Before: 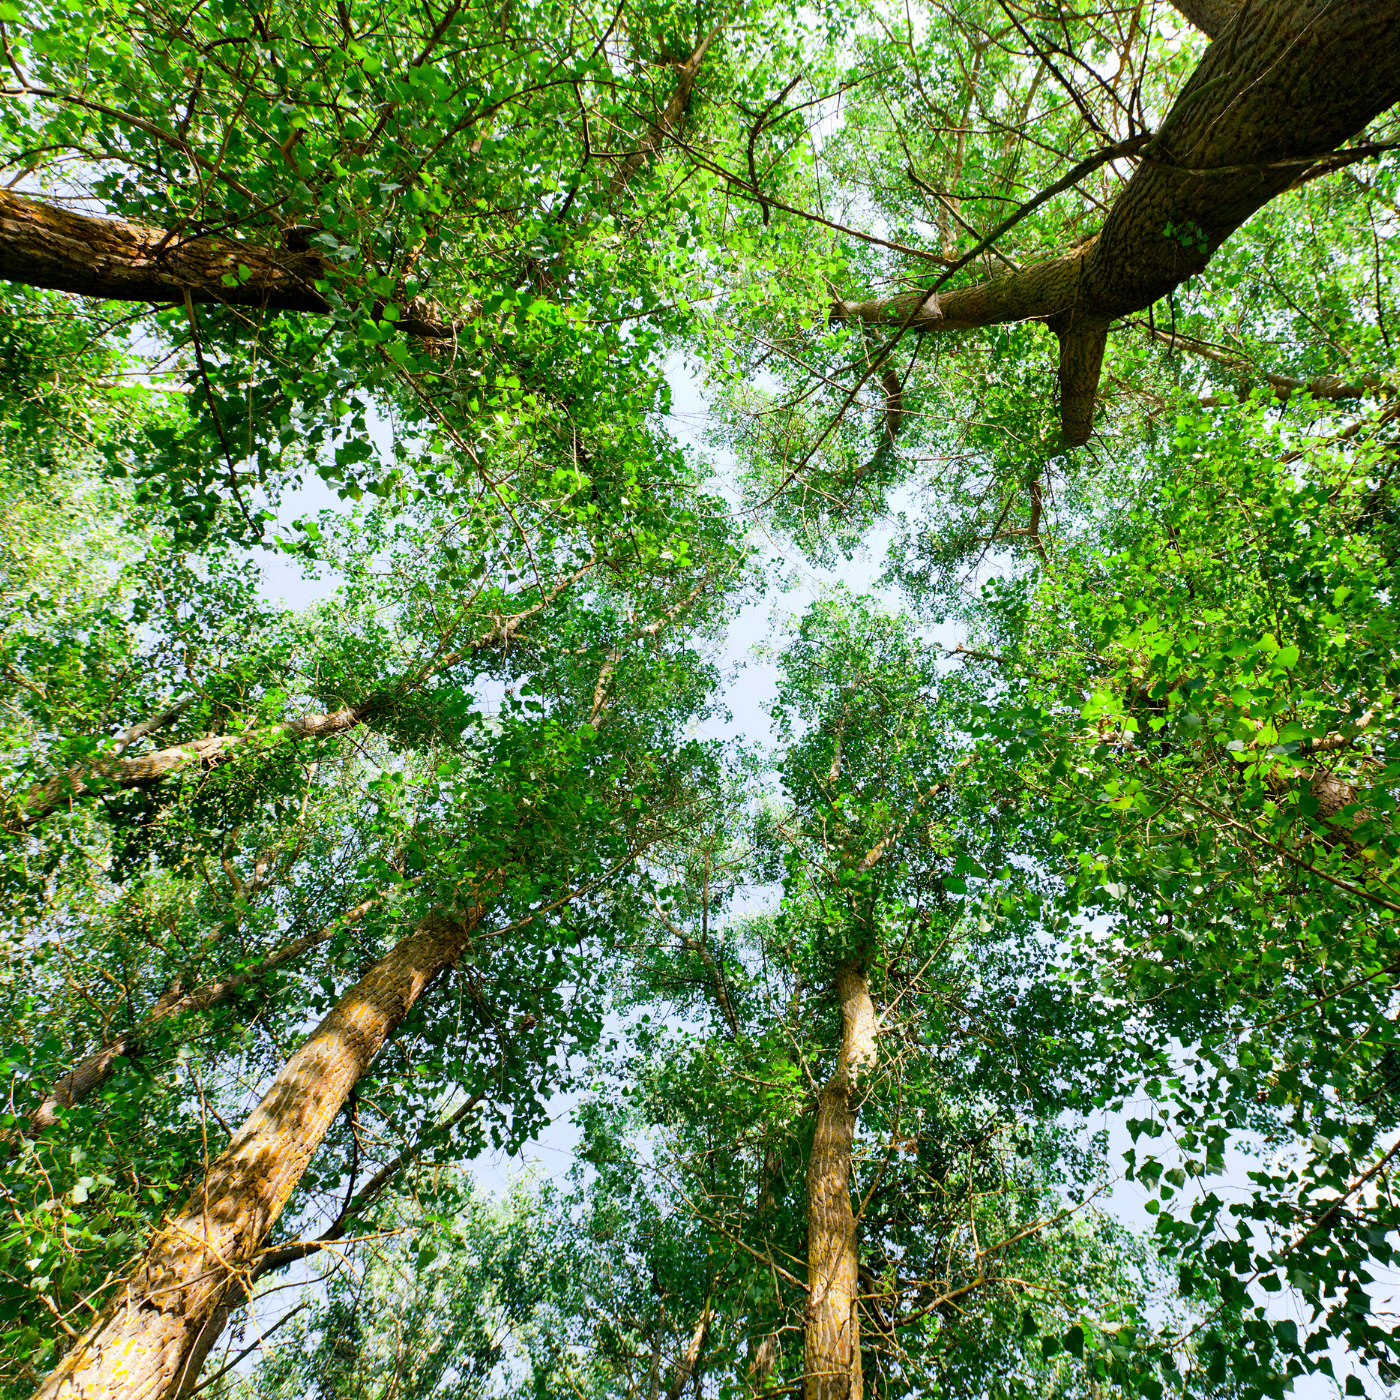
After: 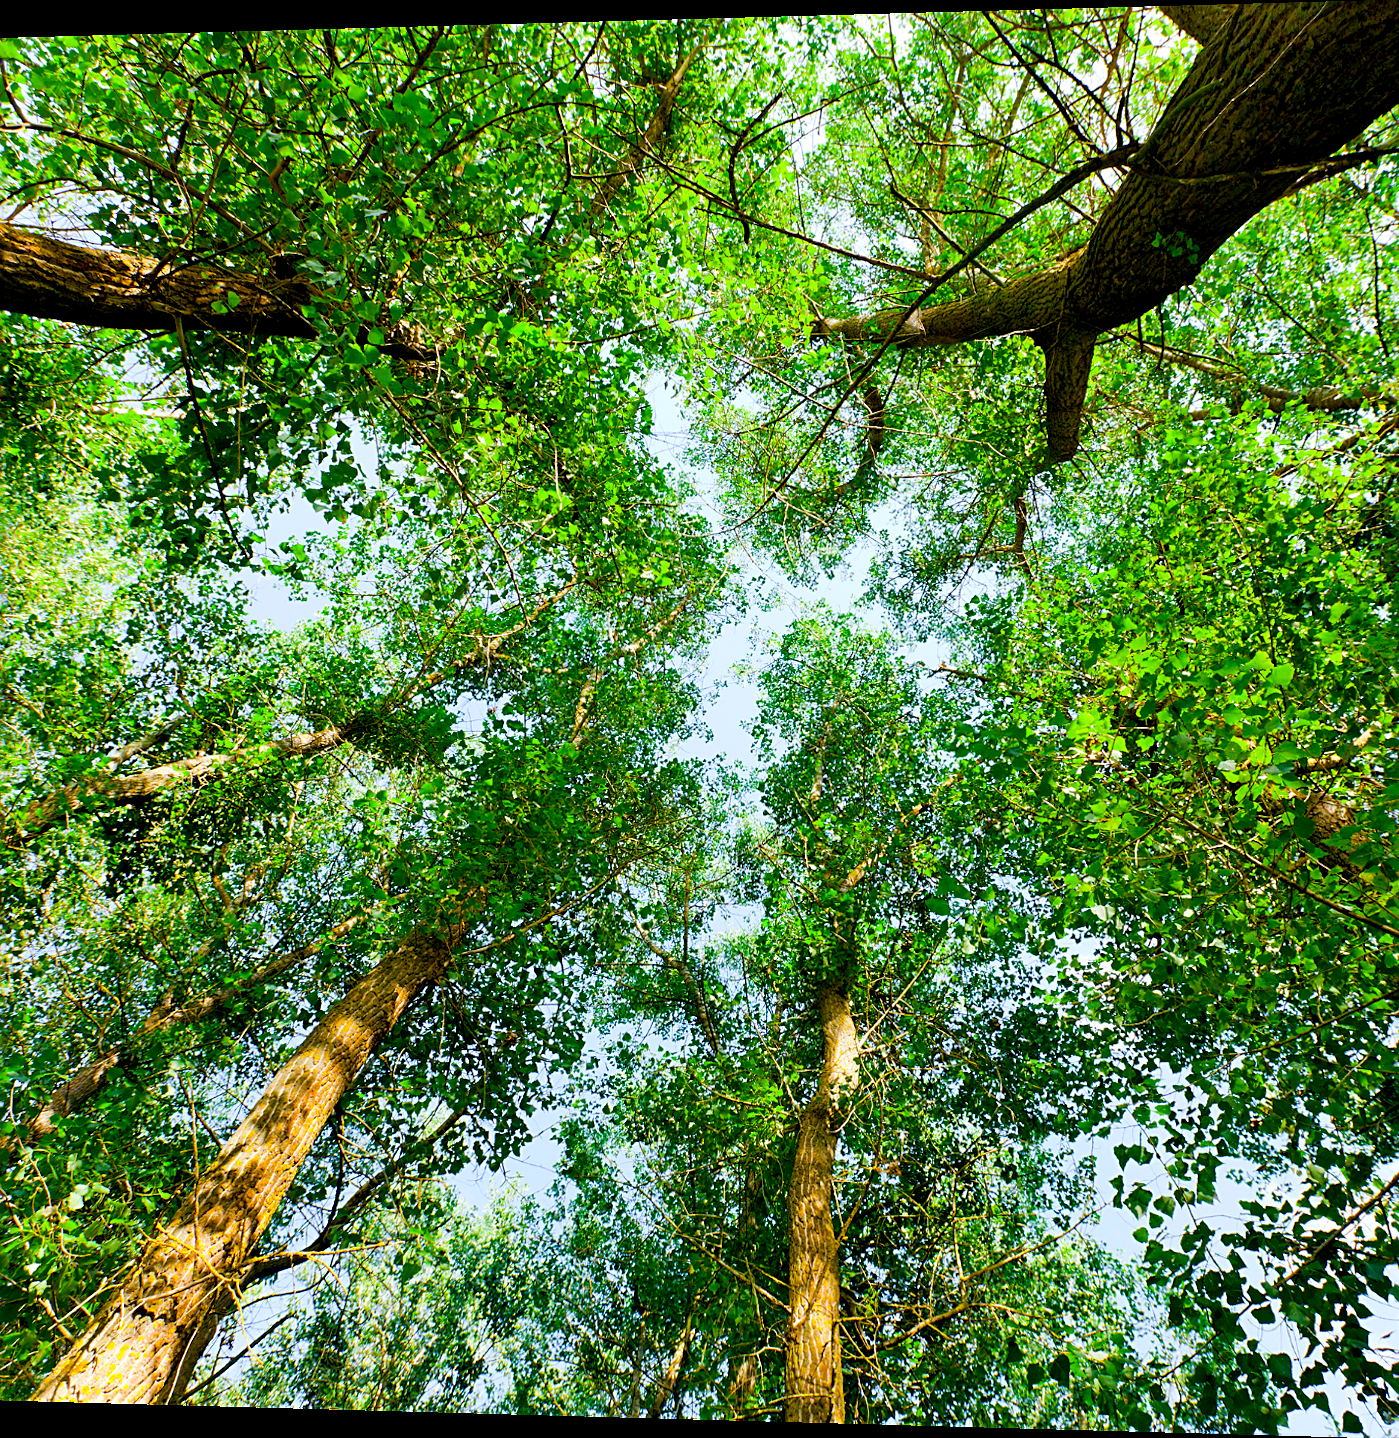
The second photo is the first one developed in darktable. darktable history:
sharpen: on, module defaults
exposure: black level correction 0.004, exposure 0.014 EV, compensate highlight preservation false
rotate and perspective: lens shift (horizontal) -0.055, automatic cropping off
color balance rgb: linear chroma grading › global chroma 15%, perceptual saturation grading › global saturation 30%
